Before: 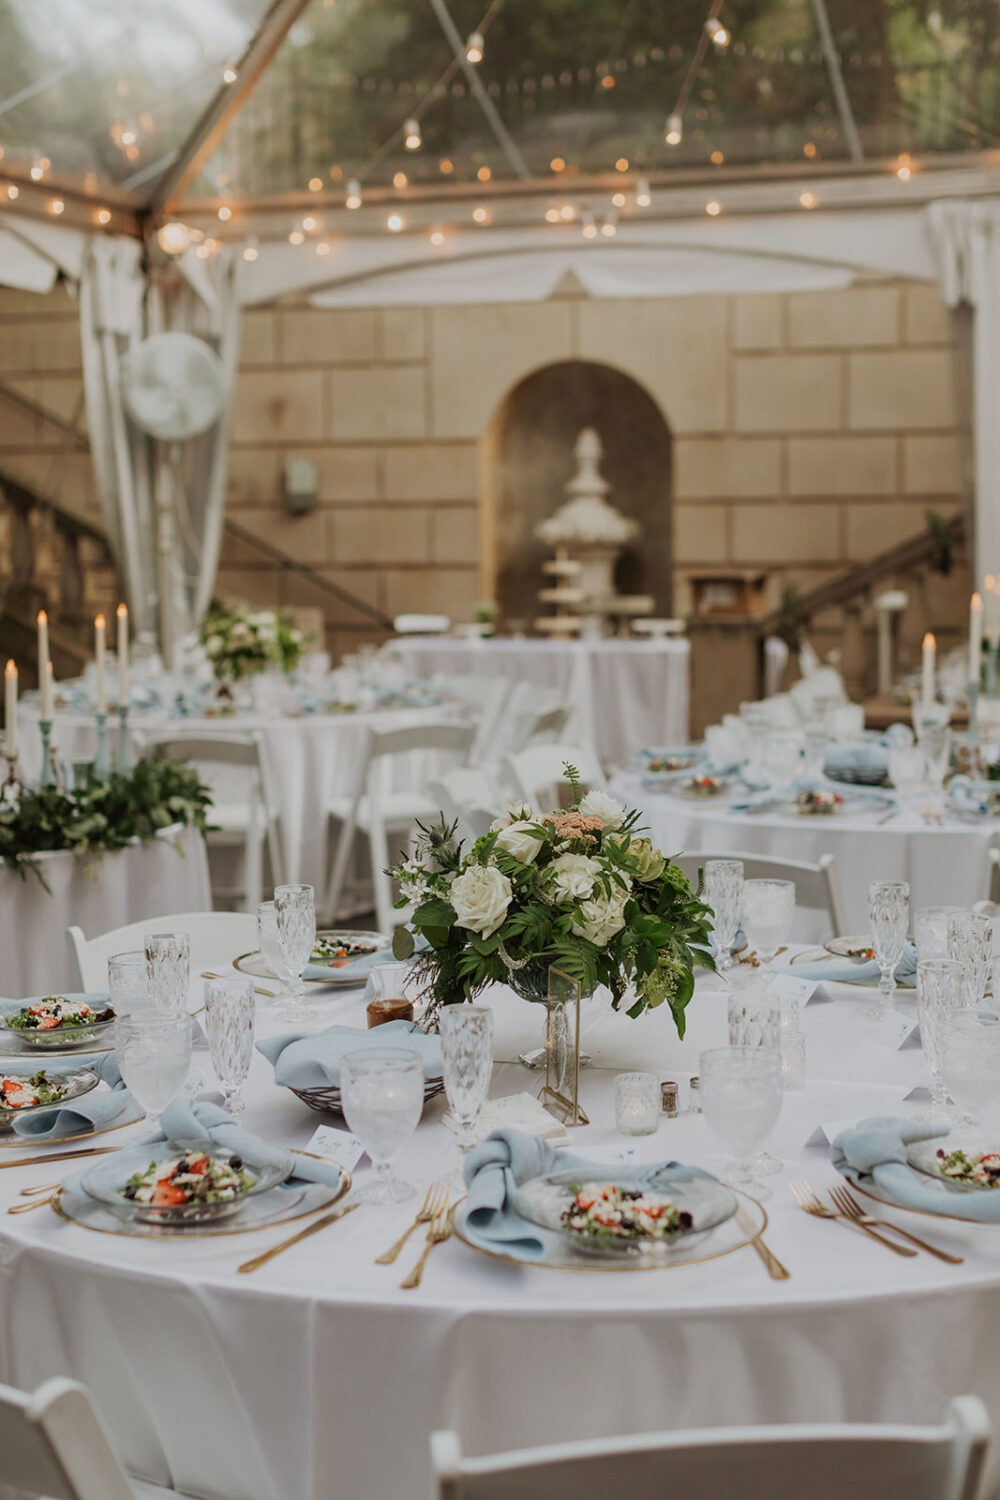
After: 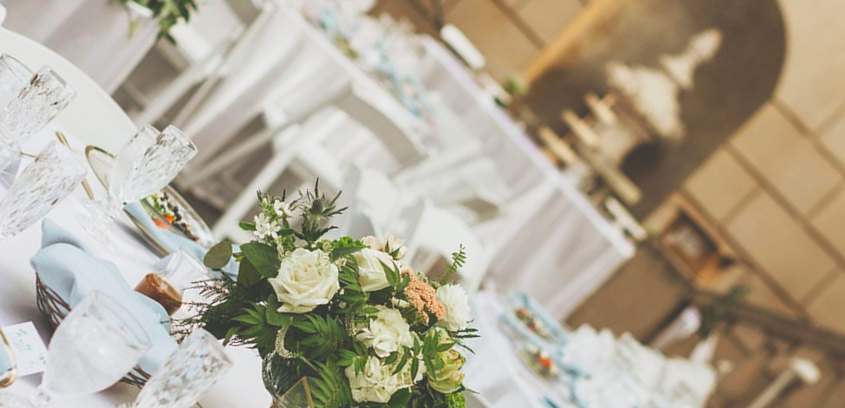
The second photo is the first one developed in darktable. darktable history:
base curve: curves: ch0 [(0, 0) (0.557, 0.834) (1, 1)], preserve colors none
color balance rgb: shadows lift › chroma 0.766%, shadows lift › hue 113.59°, perceptual saturation grading › global saturation 25.625%
exposure: black level correction -0.023, exposure -0.036 EV, compensate highlight preservation false
crop and rotate: angle -46.08°, top 16.386%, right 0.802%, bottom 11.722%
